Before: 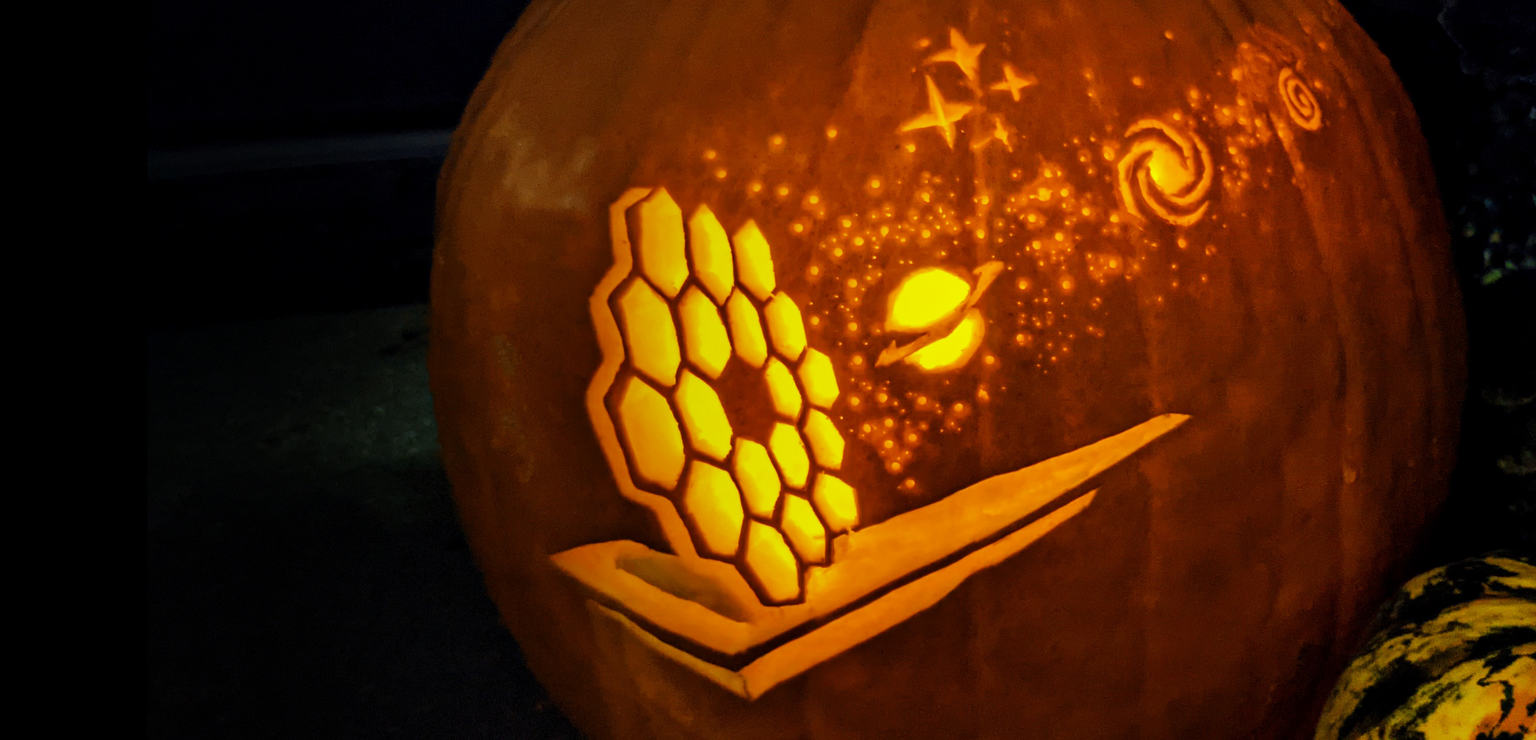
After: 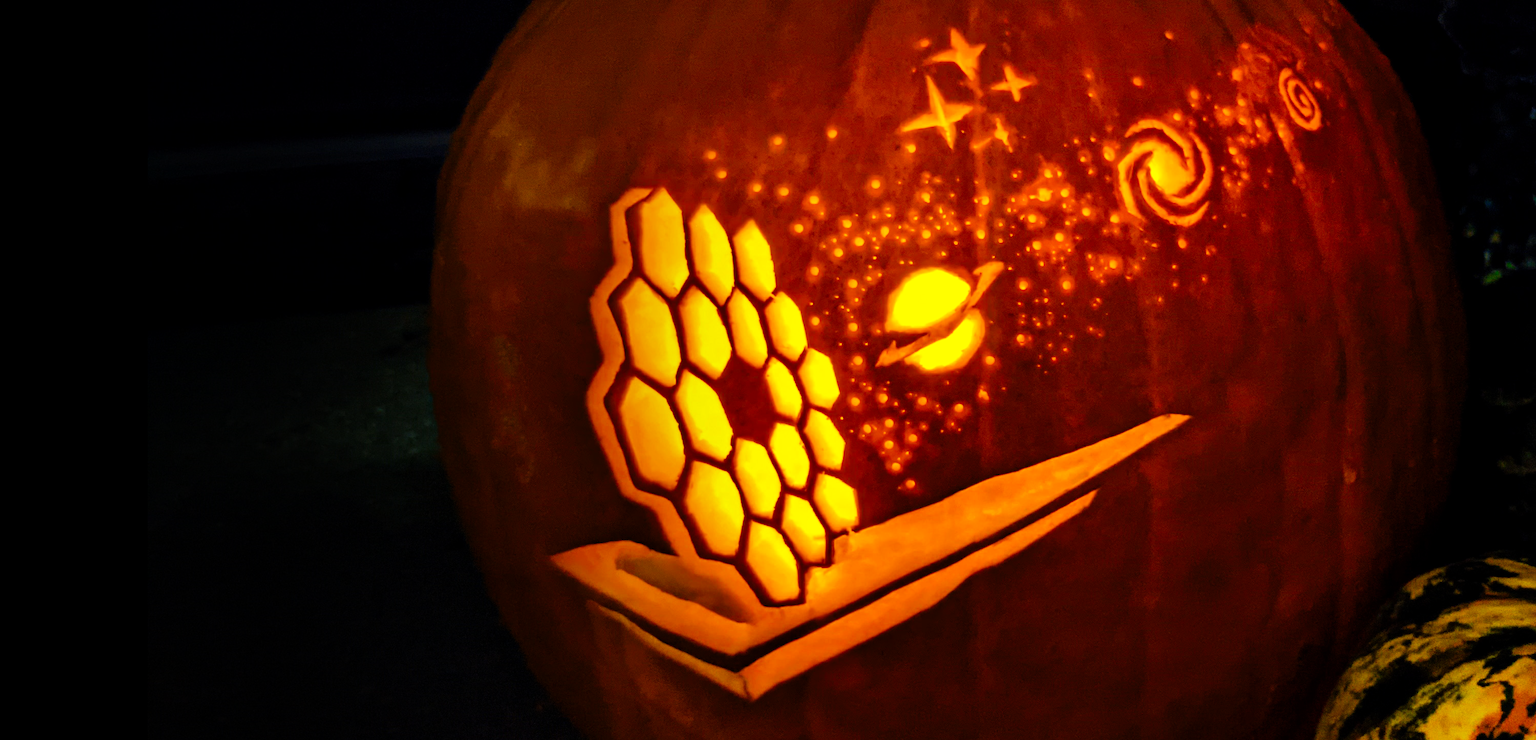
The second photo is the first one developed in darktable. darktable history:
color balance rgb: linear chroma grading › shadows -8%, linear chroma grading › global chroma 10%, perceptual saturation grading › global saturation 2%, perceptual saturation grading › highlights -2%, perceptual saturation grading › mid-tones 4%, perceptual saturation grading › shadows 8%, perceptual brilliance grading › global brilliance 2%, perceptual brilliance grading › highlights -4%, global vibrance 16%, saturation formula JzAzBz (2021)
tone curve: curves: ch0 [(0, 0) (0.003, 0.002) (0.011, 0.006) (0.025, 0.014) (0.044, 0.025) (0.069, 0.039) (0.1, 0.056) (0.136, 0.086) (0.177, 0.129) (0.224, 0.183) (0.277, 0.247) (0.335, 0.318) (0.399, 0.395) (0.468, 0.48) (0.543, 0.571) (0.623, 0.668) (0.709, 0.773) (0.801, 0.873) (0.898, 0.978) (1, 1)], preserve colors none
white balance: red 1.009, blue 1.027
